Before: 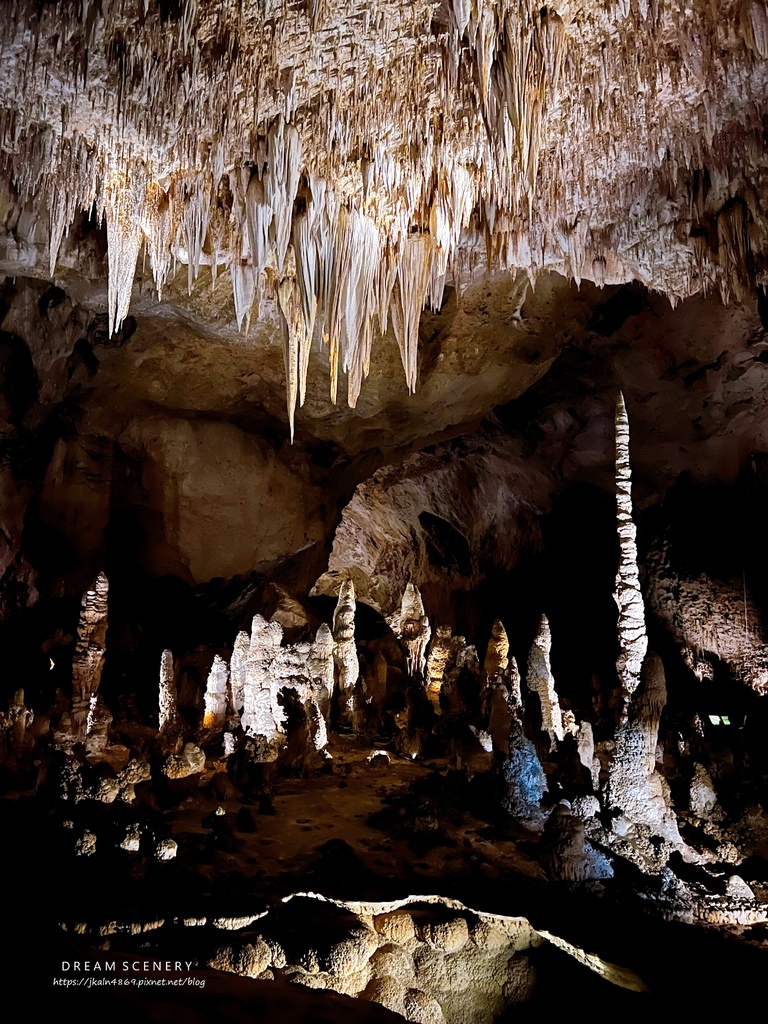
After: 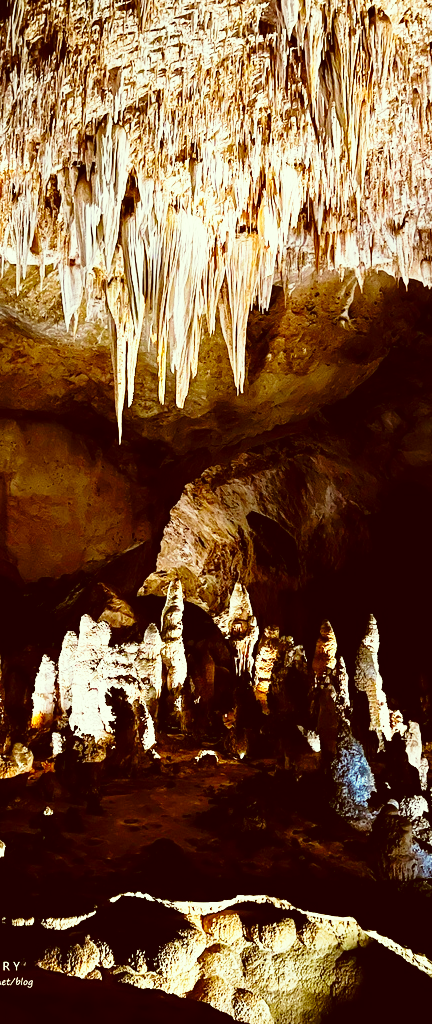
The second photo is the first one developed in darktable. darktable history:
crop and rotate: left 22.516%, right 21.234%
color correction: highlights a* -5.94, highlights b* 9.48, shadows a* 10.12, shadows b* 23.94
base curve: curves: ch0 [(0, 0) (0.026, 0.03) (0.109, 0.232) (0.351, 0.748) (0.669, 0.968) (1, 1)], preserve colors none
